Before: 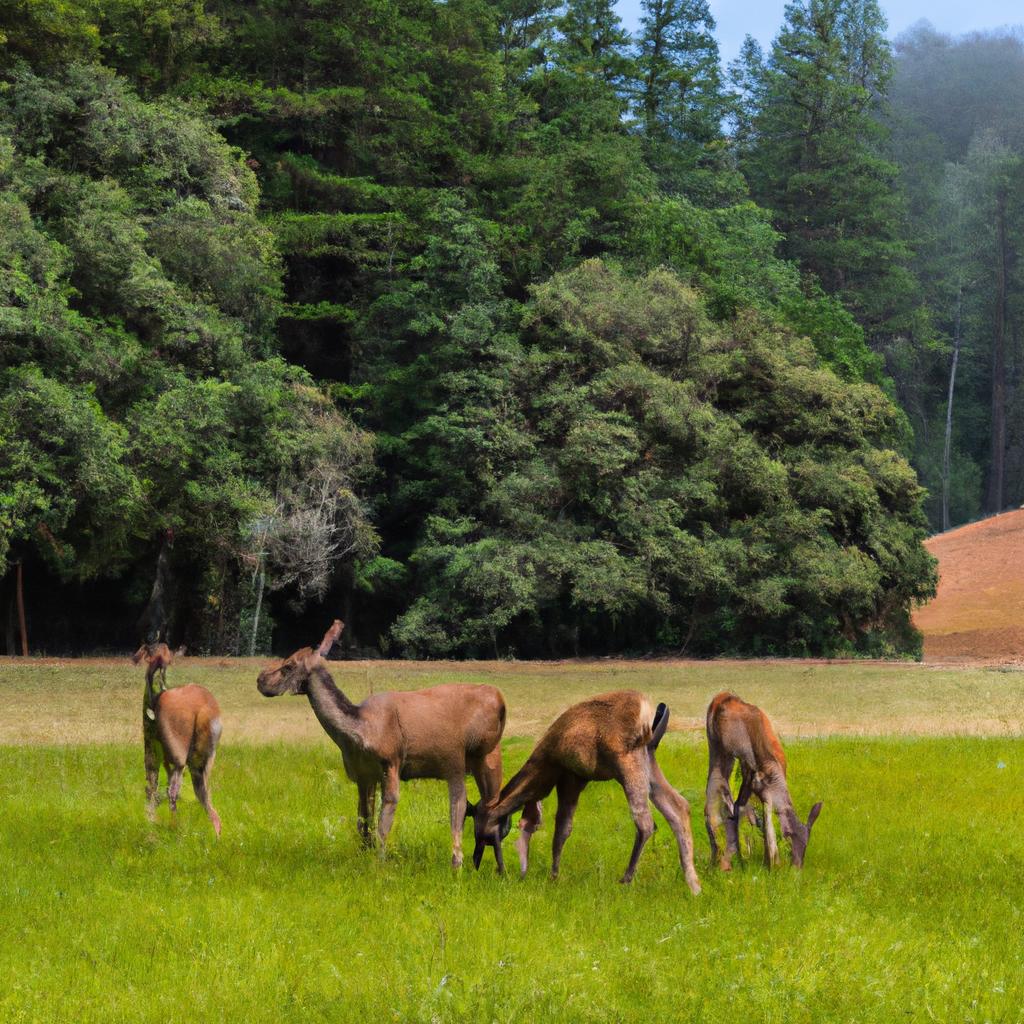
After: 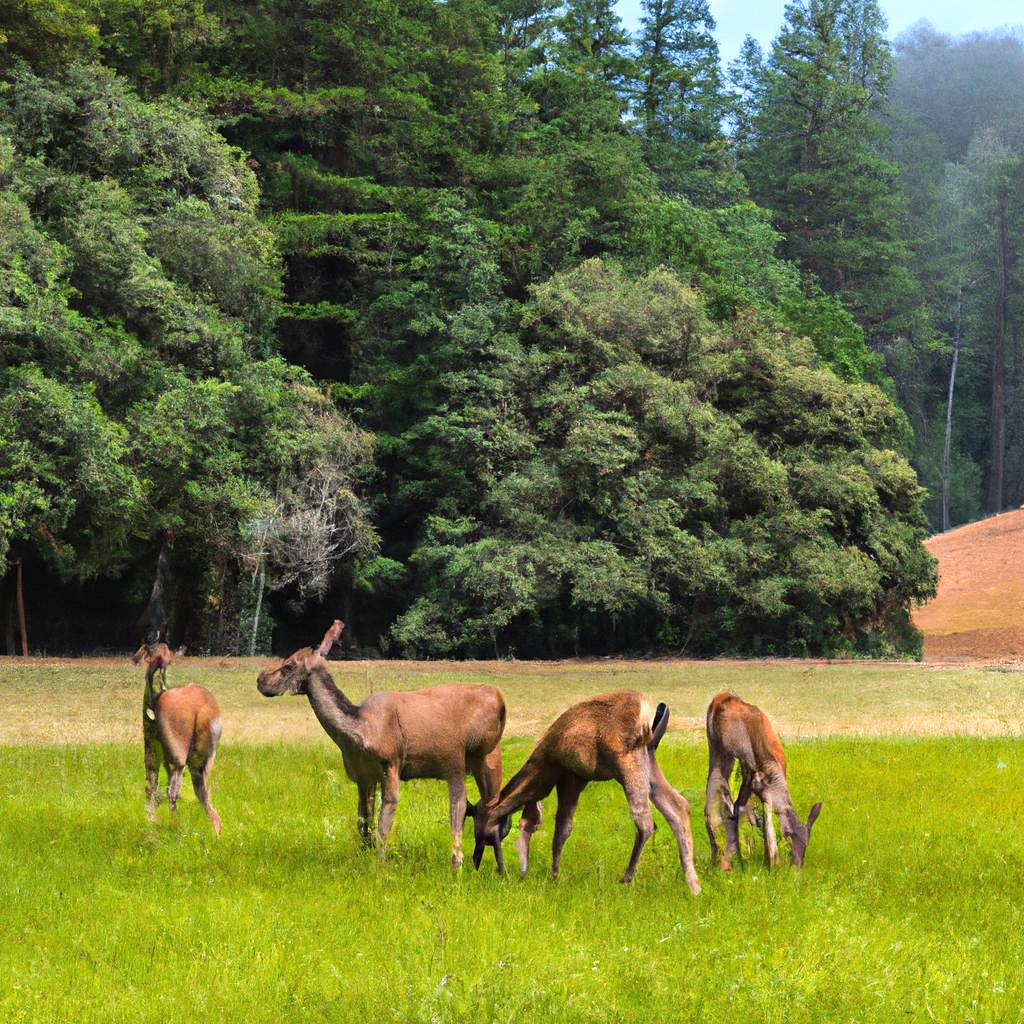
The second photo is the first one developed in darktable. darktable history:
exposure: black level correction 0, exposure 0.5 EV, compensate highlight preservation false
sharpen: amount 0.2
